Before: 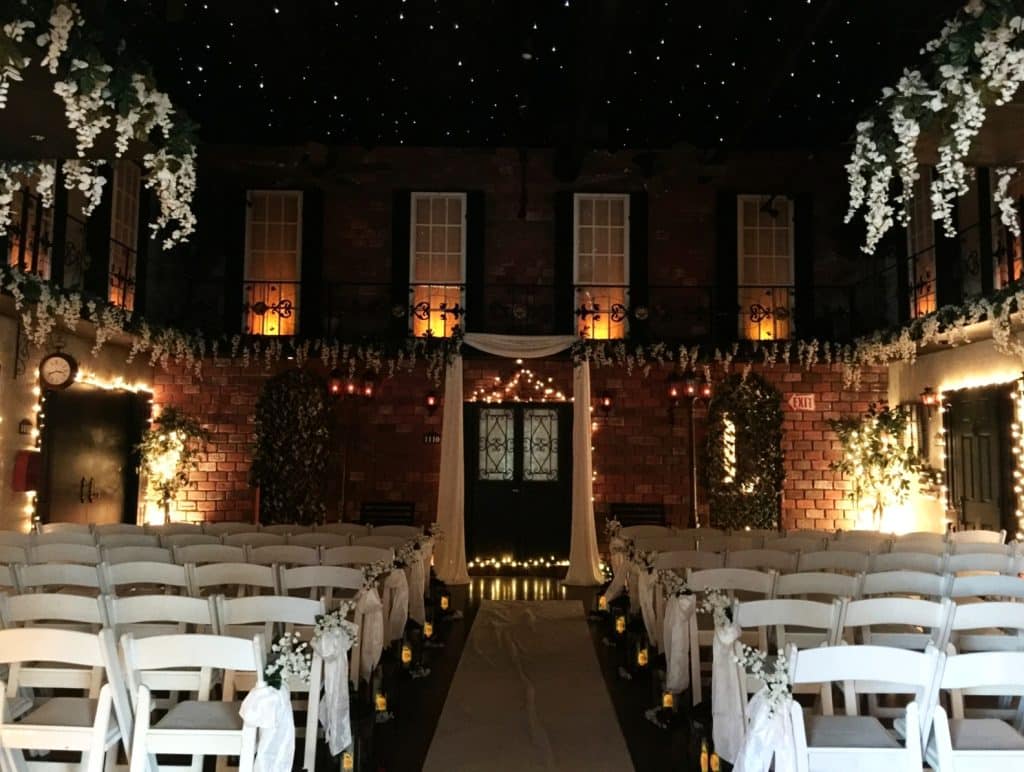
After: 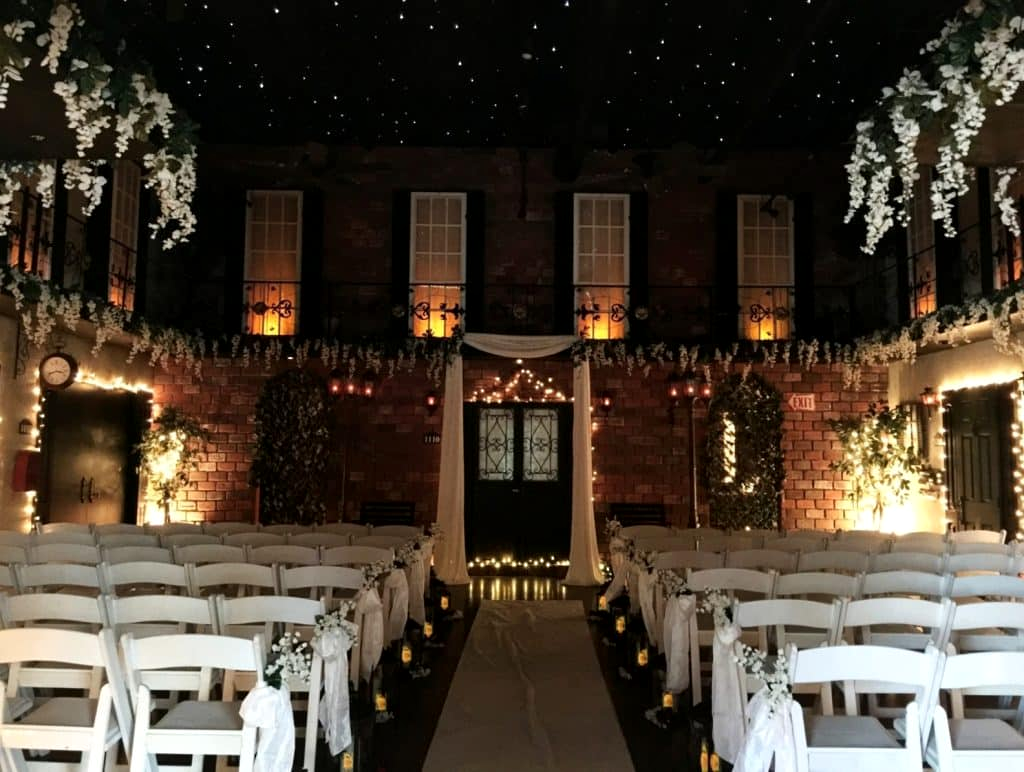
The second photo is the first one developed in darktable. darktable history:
local contrast: mode bilateral grid, contrast 20, coarseness 50, detail 120%, midtone range 0.2
sharpen: radius 2.883, amount 0.868, threshold 47.523
